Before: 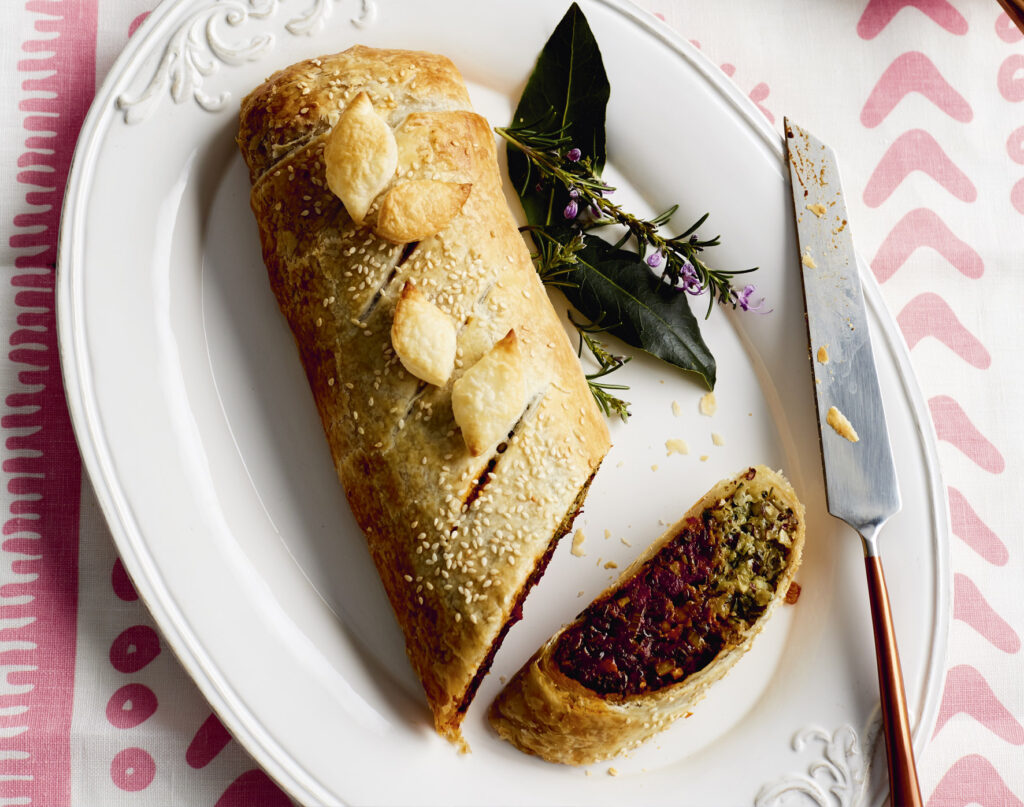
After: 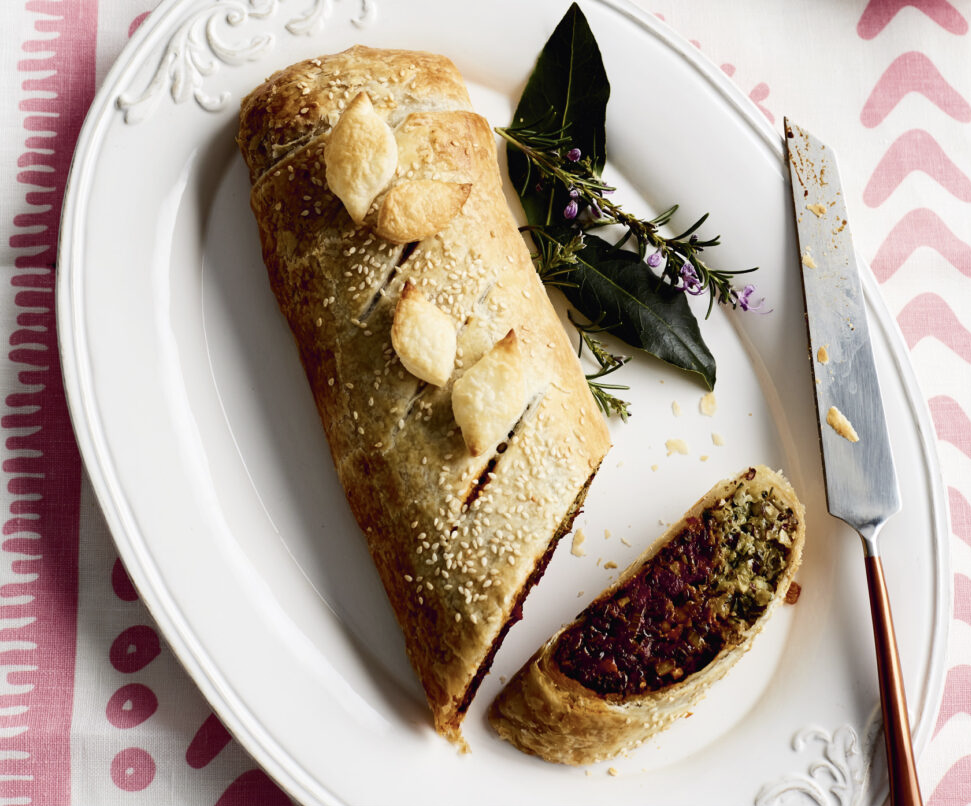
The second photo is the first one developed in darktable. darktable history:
contrast brightness saturation: contrast 0.114, saturation -0.156
crop and rotate: left 0%, right 5.108%
